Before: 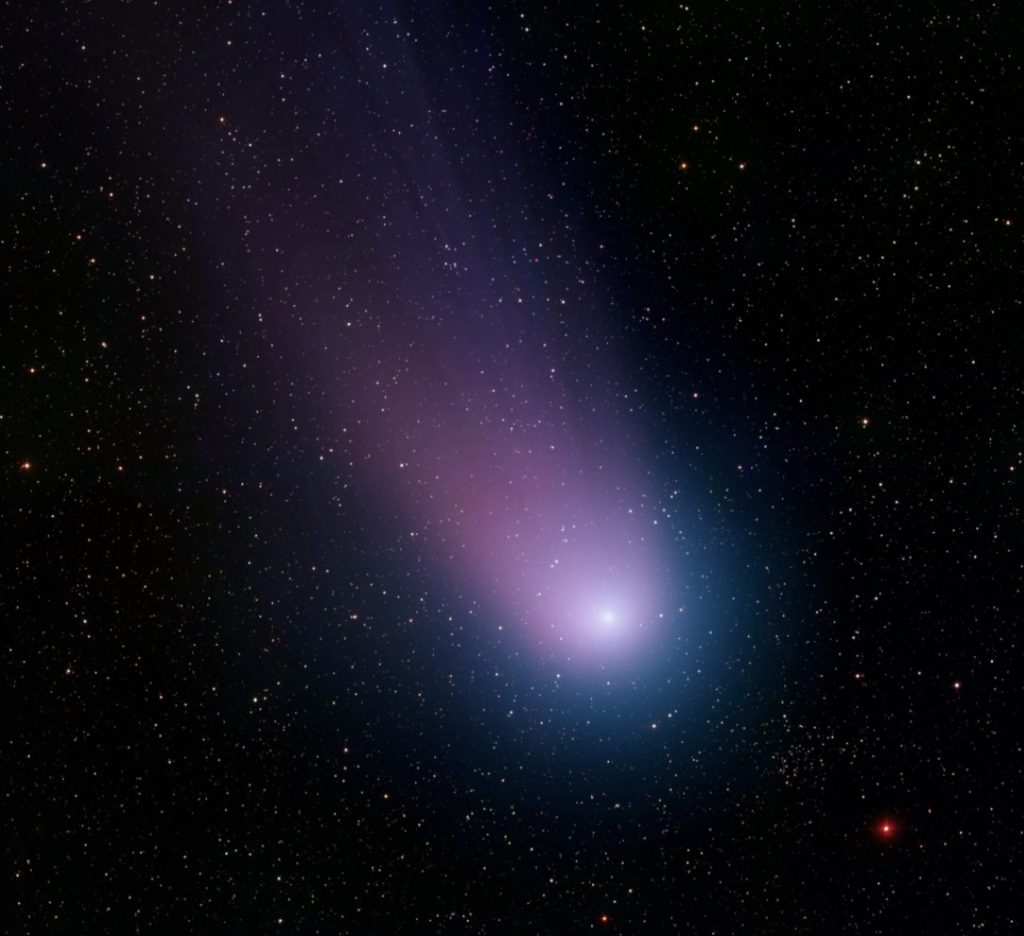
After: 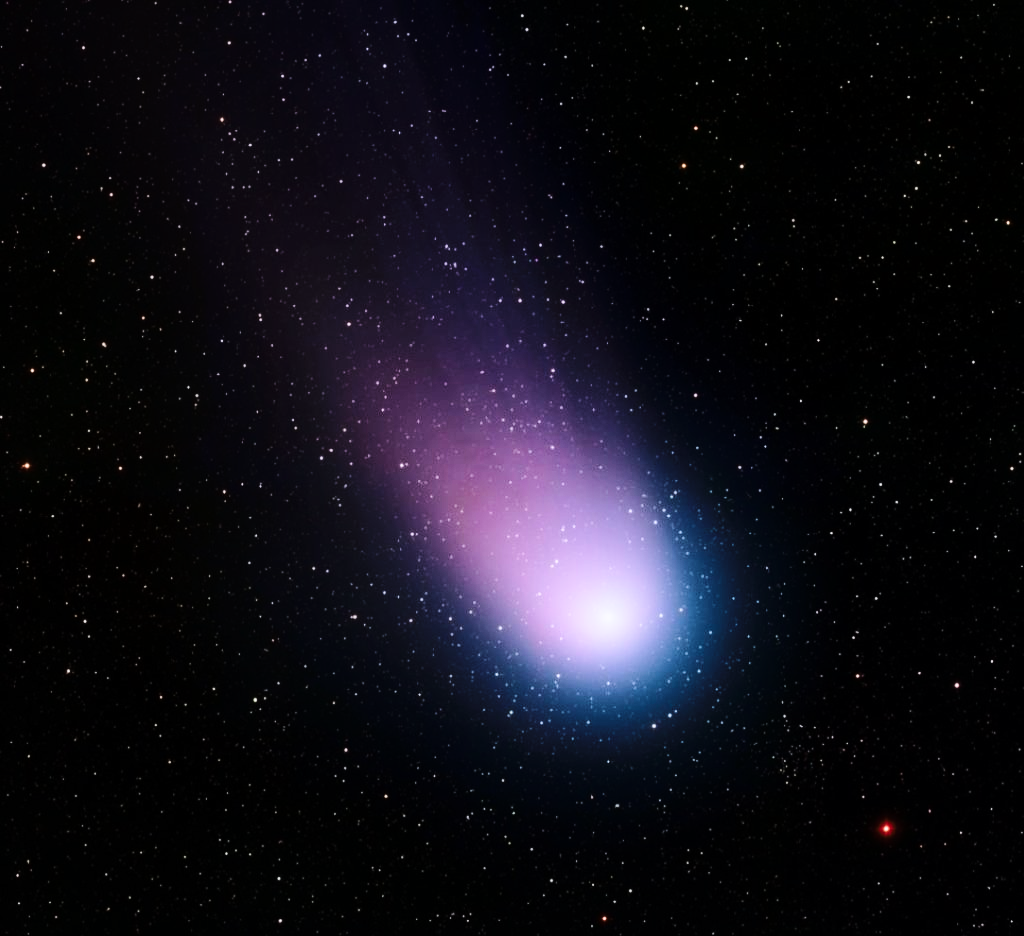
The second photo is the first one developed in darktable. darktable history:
tone curve: curves: ch0 [(0, 0) (0.126, 0.061) (0.338, 0.285) (0.494, 0.518) (0.703, 0.762) (1, 1)]; ch1 [(0, 0) (0.364, 0.322) (0.443, 0.441) (0.5, 0.501) (0.55, 0.578) (1, 1)]; ch2 [(0, 0) (0.44, 0.424) (0.501, 0.499) (0.557, 0.564) (0.613, 0.682) (0.707, 0.746) (1, 1)], color space Lab, linked channels, preserve colors none
base curve: curves: ch0 [(0, 0) (0.028, 0.03) (0.121, 0.232) (0.46, 0.748) (0.859, 0.968) (1, 1)], preserve colors none
